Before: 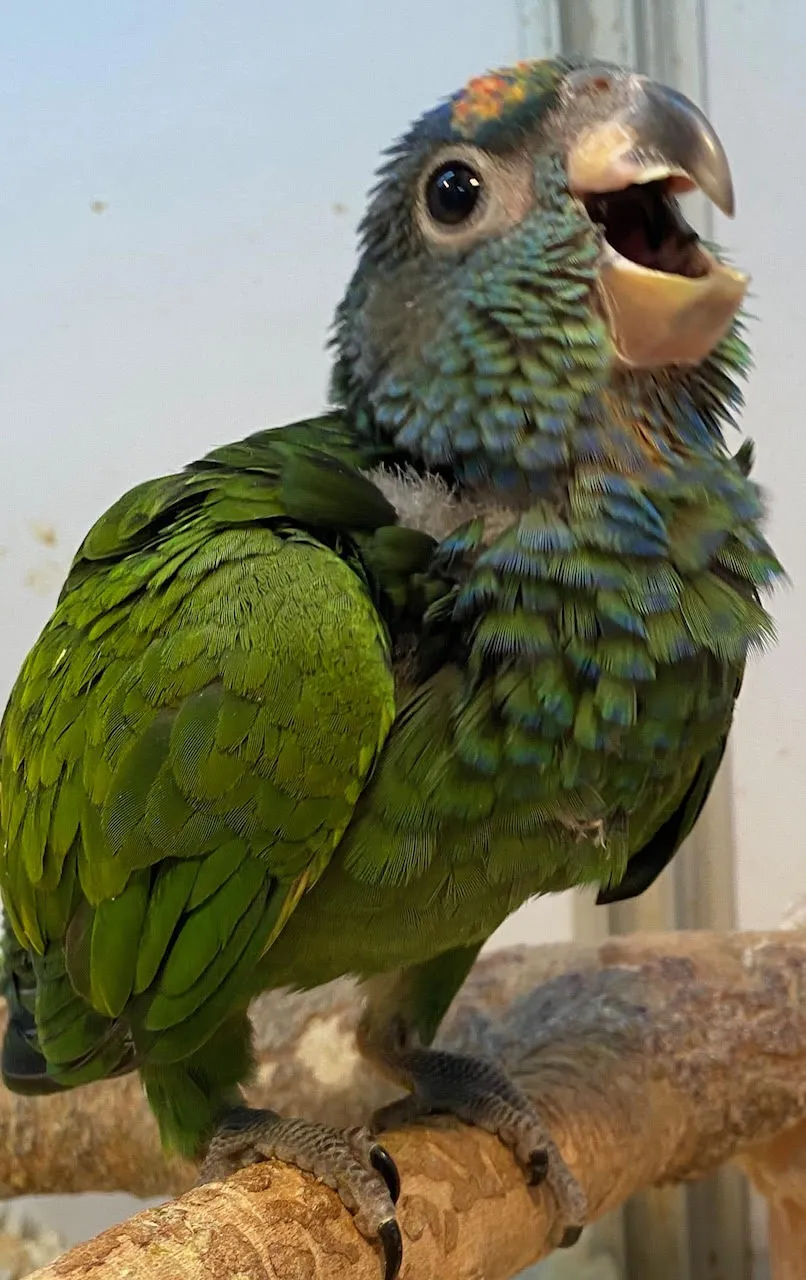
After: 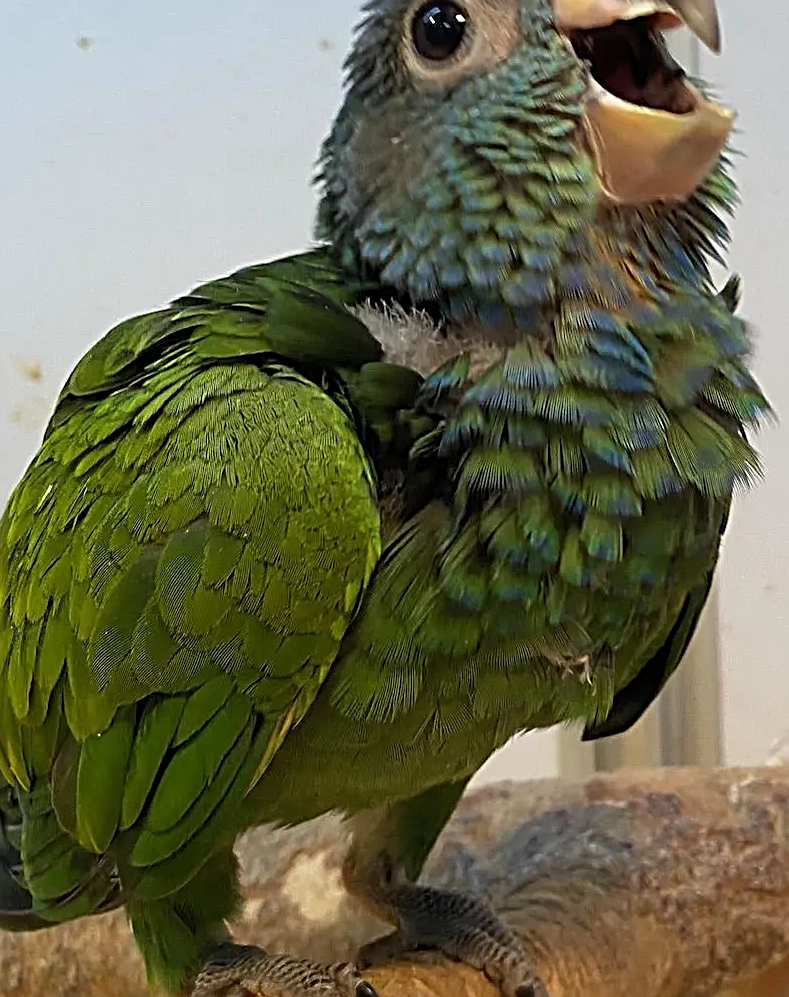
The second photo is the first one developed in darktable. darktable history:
crop and rotate: left 1.814%, top 12.818%, right 0.25%, bottom 9.225%
sharpen: radius 3.025, amount 0.757
